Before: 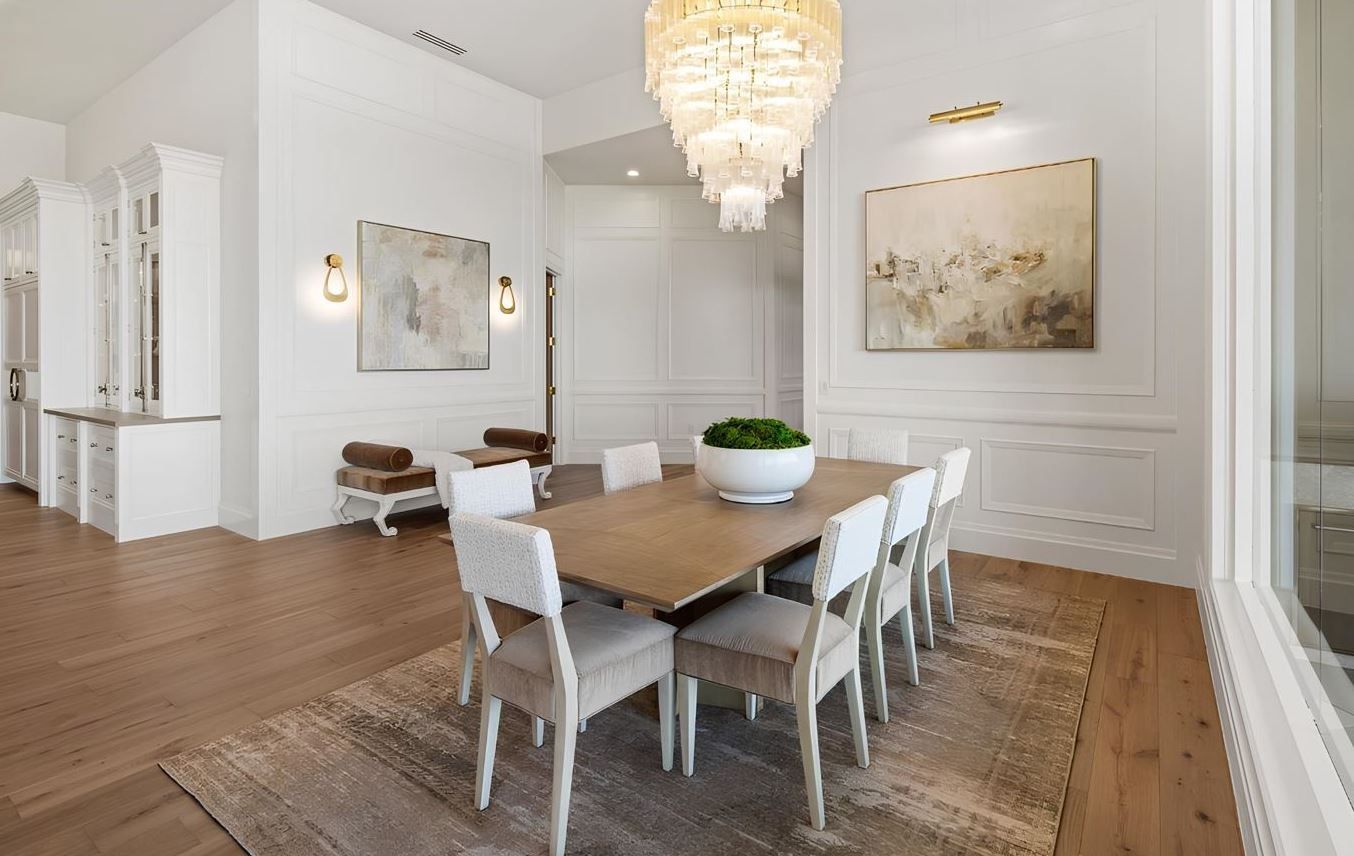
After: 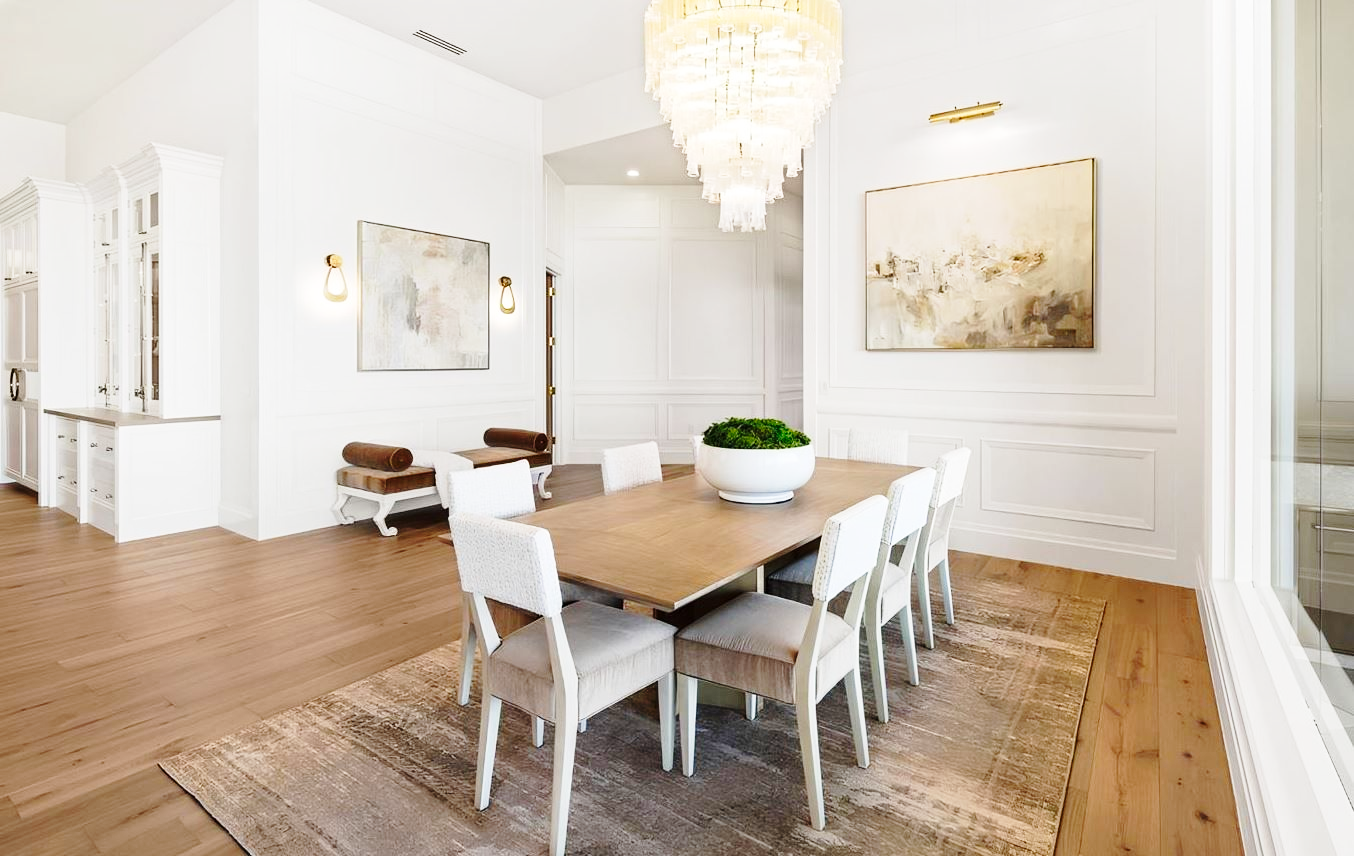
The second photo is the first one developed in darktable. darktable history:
tone equalizer: edges refinement/feathering 500, mask exposure compensation -1.57 EV, preserve details no
base curve: curves: ch0 [(0, 0) (0.028, 0.03) (0.121, 0.232) (0.46, 0.748) (0.859, 0.968) (1, 1)], preserve colors none
